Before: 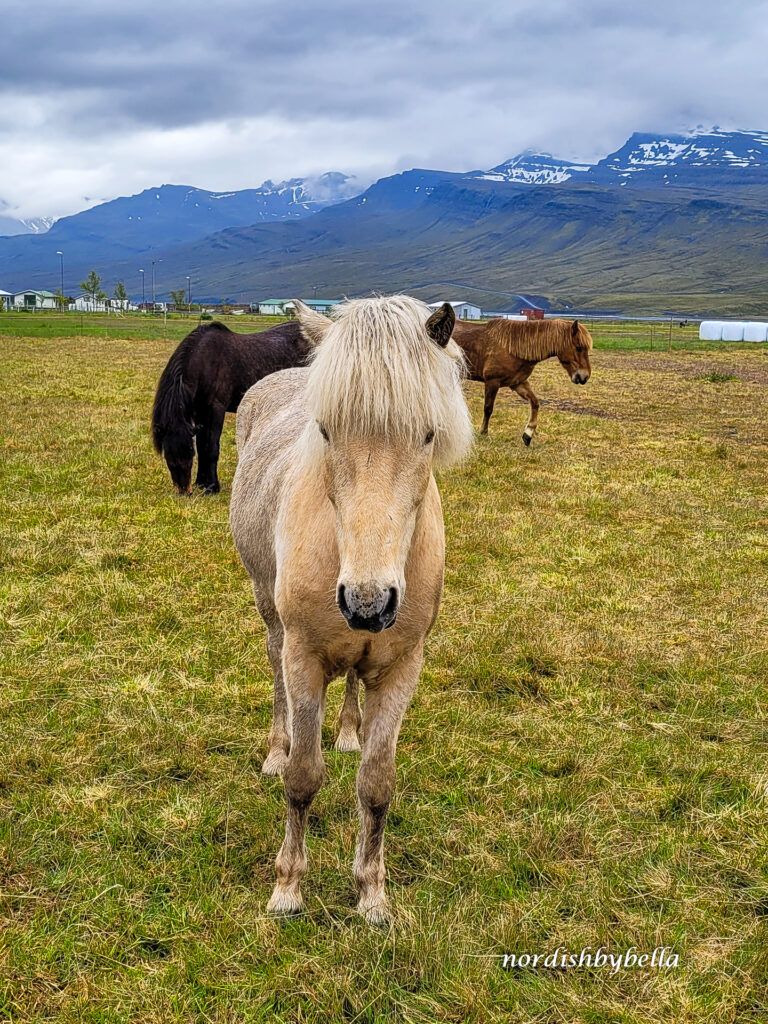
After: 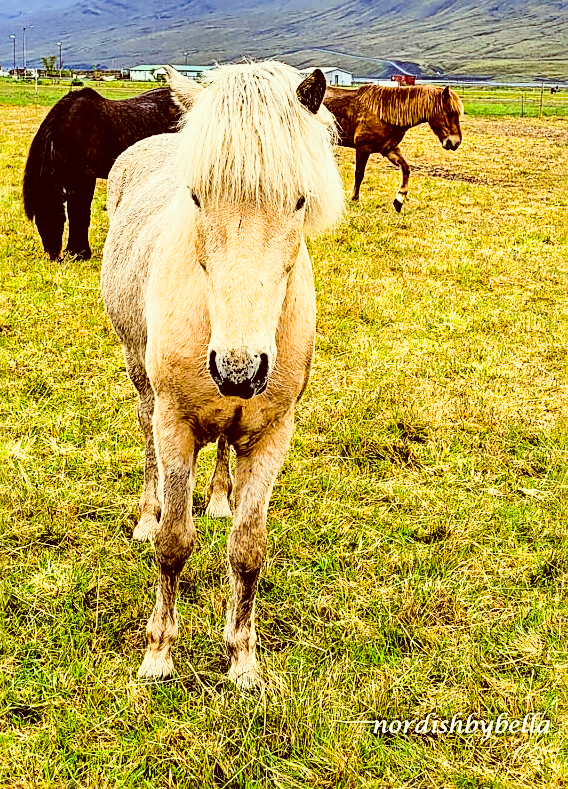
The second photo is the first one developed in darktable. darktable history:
contrast brightness saturation: contrast 0.22, brightness -0.19, saturation 0.24
color correction: highlights a* -5.3, highlights b* 9.8, shadows a* 9.8, shadows b* 24.26
sharpen: radius 2.529, amount 0.323
filmic rgb: black relative exposure -5 EV, hardness 2.88, contrast 1.3, highlights saturation mix -30%
shadows and highlights: shadows -70, highlights 35, soften with gaussian
crop: left 16.871%, top 22.857%, right 9.116%
exposure: black level correction 0, exposure 1.2 EV, compensate highlight preservation false
